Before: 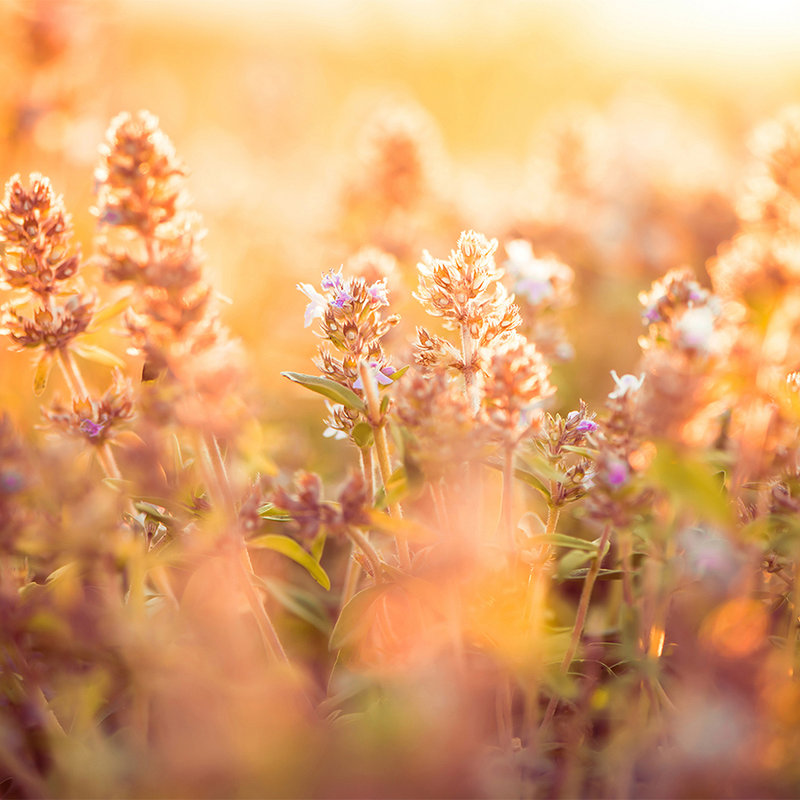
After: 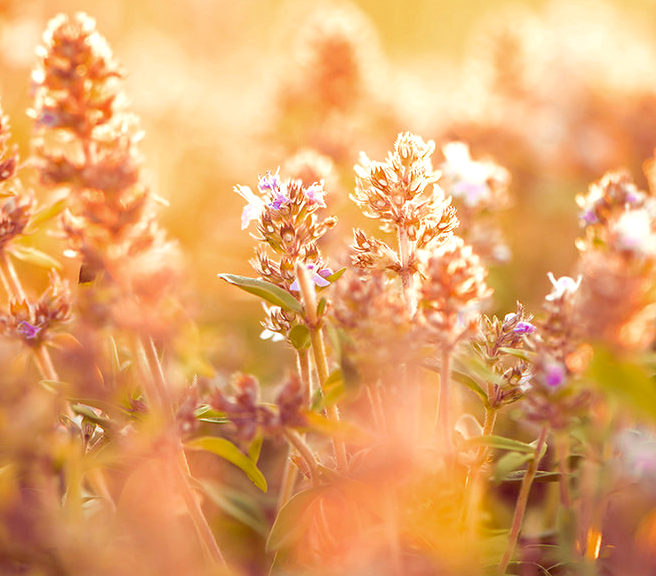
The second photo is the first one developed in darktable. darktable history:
crop: left 7.904%, top 12.279%, right 9.998%, bottom 15.408%
color zones: curves: ch0 [(0, 0.444) (0.143, 0.442) (0.286, 0.441) (0.429, 0.441) (0.571, 0.441) (0.714, 0.441) (0.857, 0.442) (1, 0.444)], mix 26.88%
exposure: exposure 0.377 EV, compensate highlight preservation false
